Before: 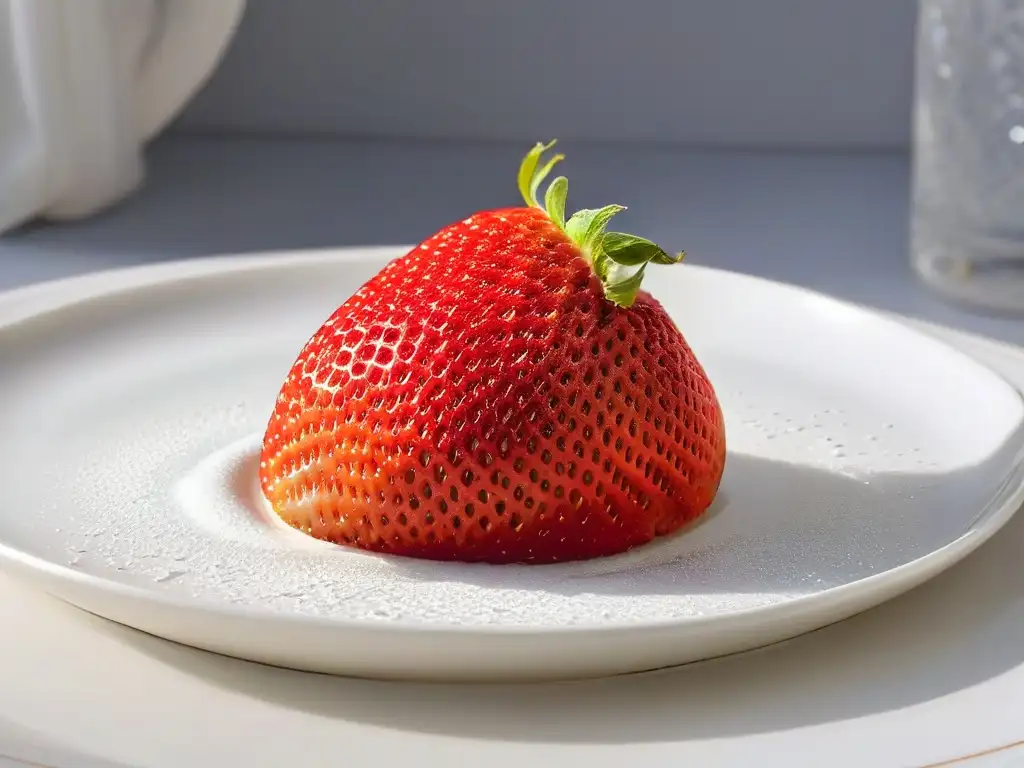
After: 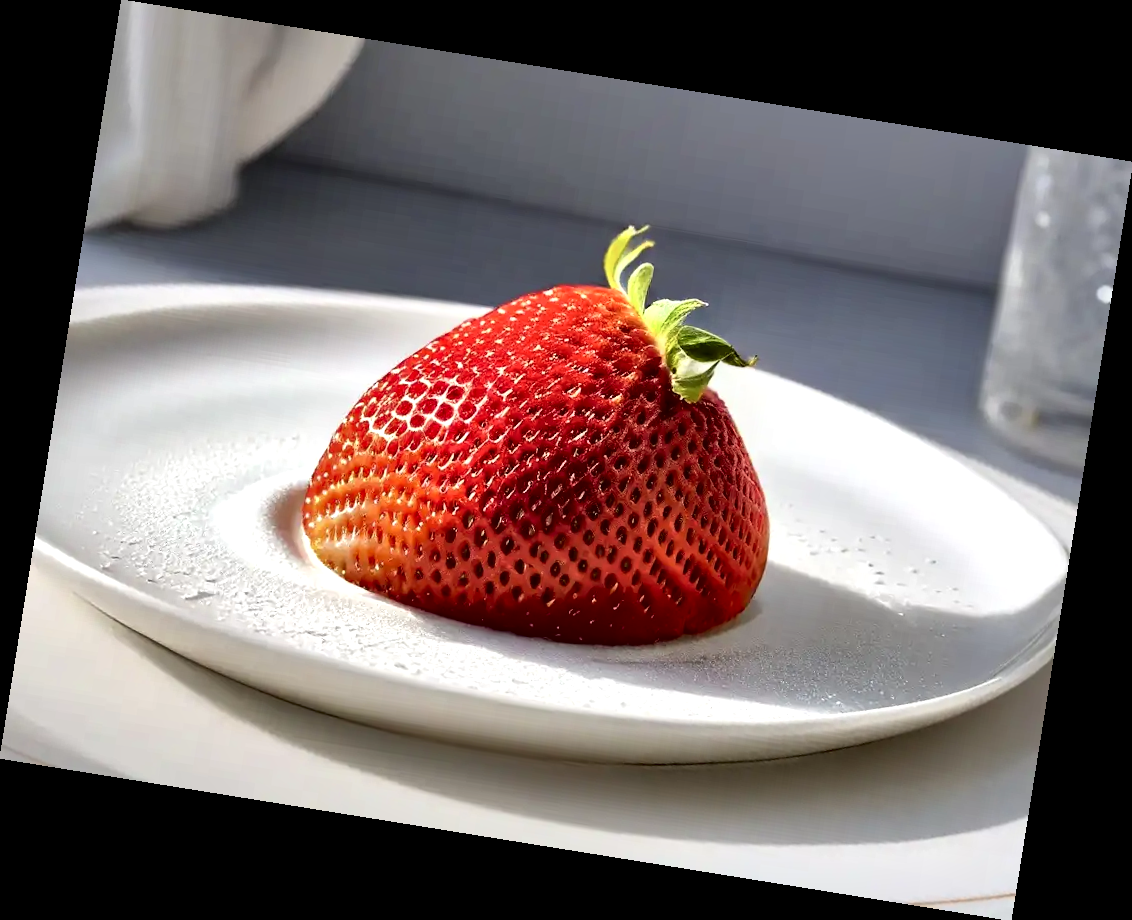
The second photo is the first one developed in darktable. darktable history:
rotate and perspective: rotation 9.12°, automatic cropping off
local contrast: mode bilateral grid, contrast 44, coarseness 69, detail 214%, midtone range 0.2
